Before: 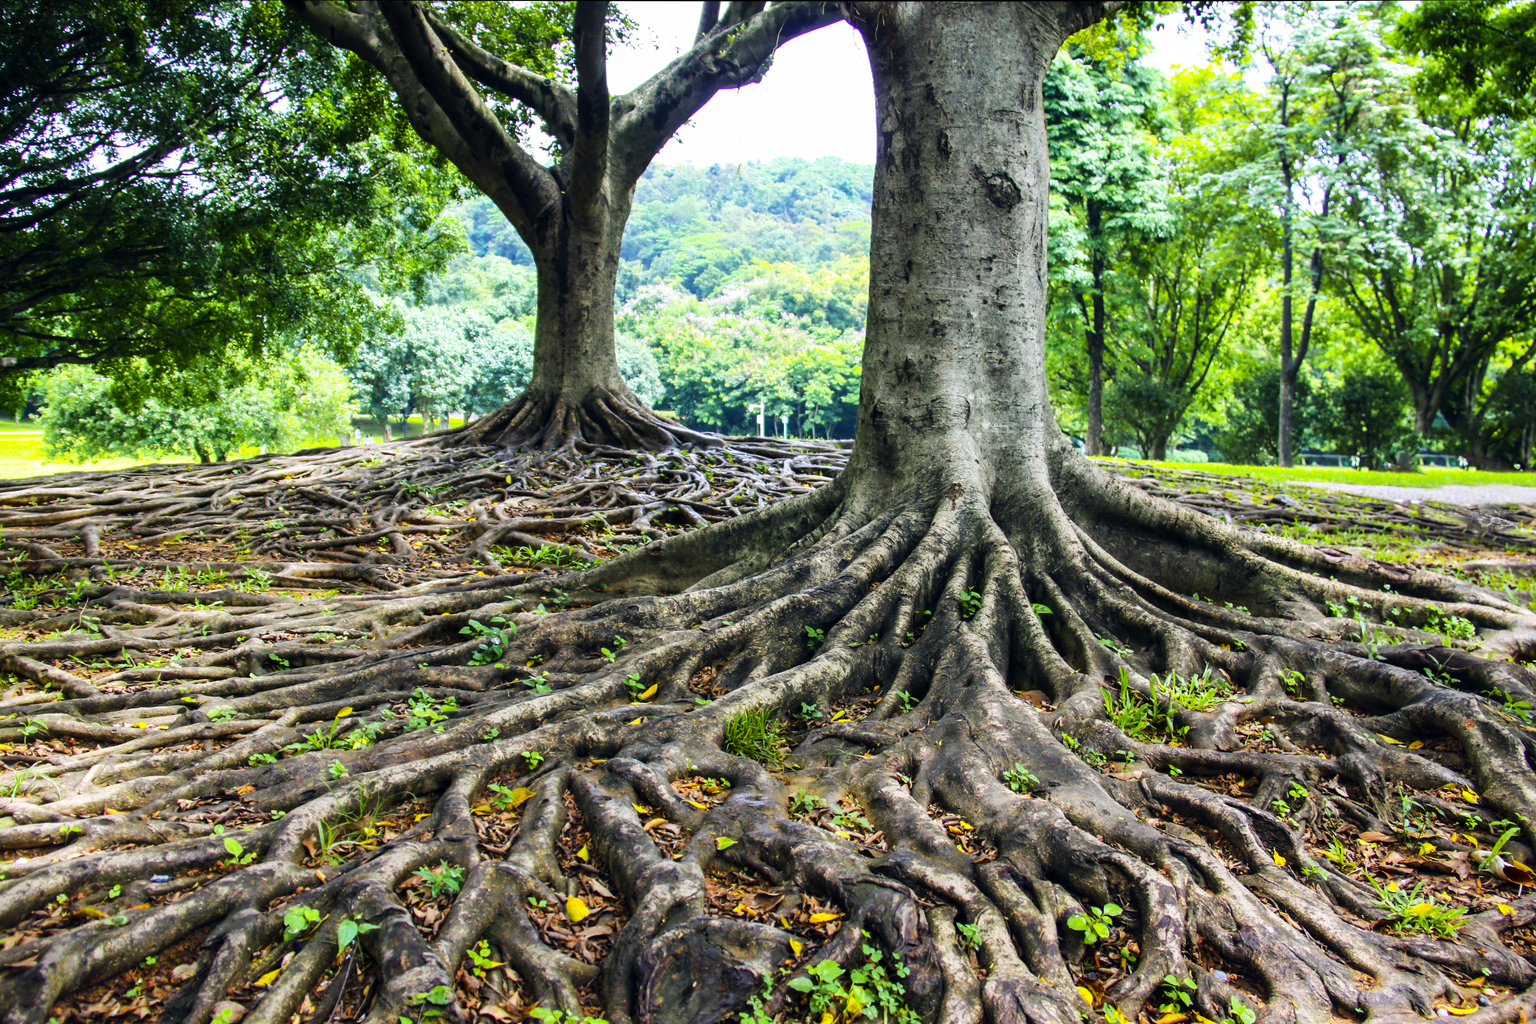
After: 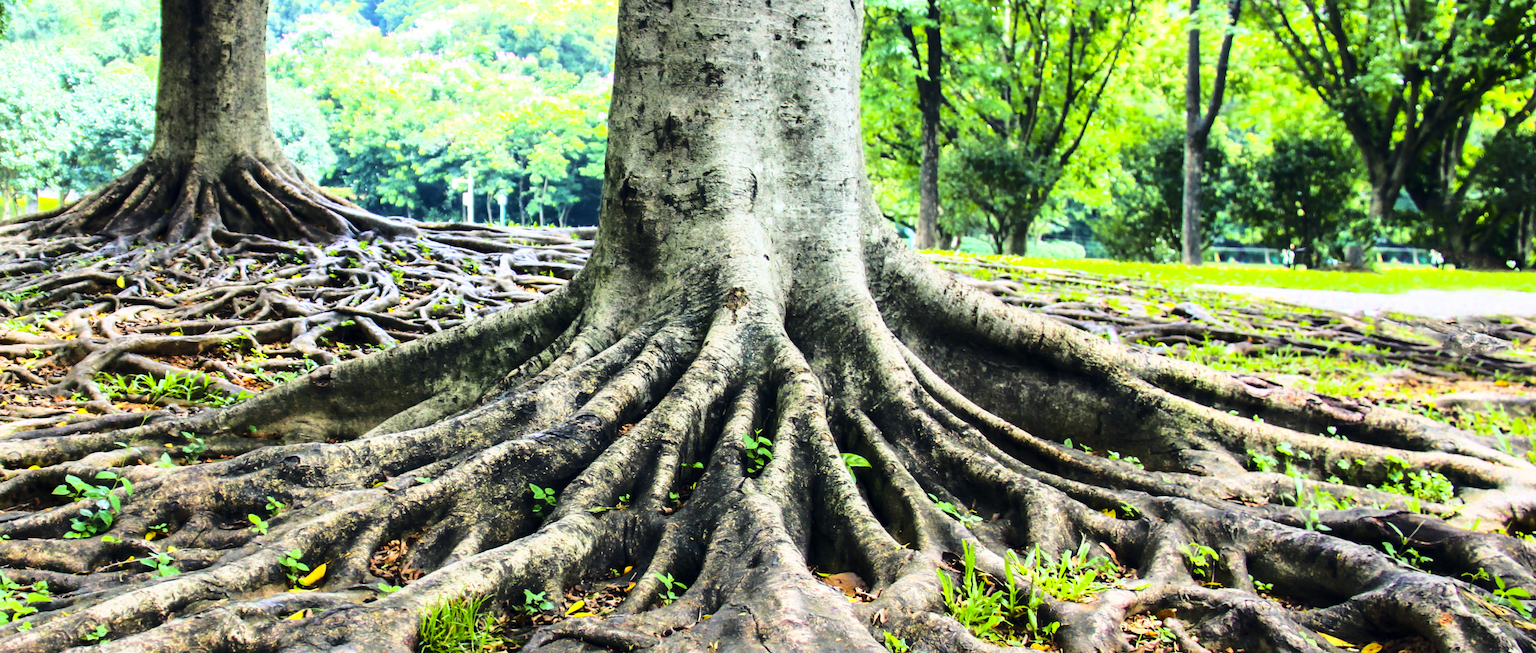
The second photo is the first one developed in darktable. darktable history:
base curve: curves: ch0 [(0, 0) (0.032, 0.037) (0.105, 0.228) (0.435, 0.76) (0.856, 0.983) (1, 1)]
crop and rotate: left 27.458%, top 26.871%, bottom 26.846%
